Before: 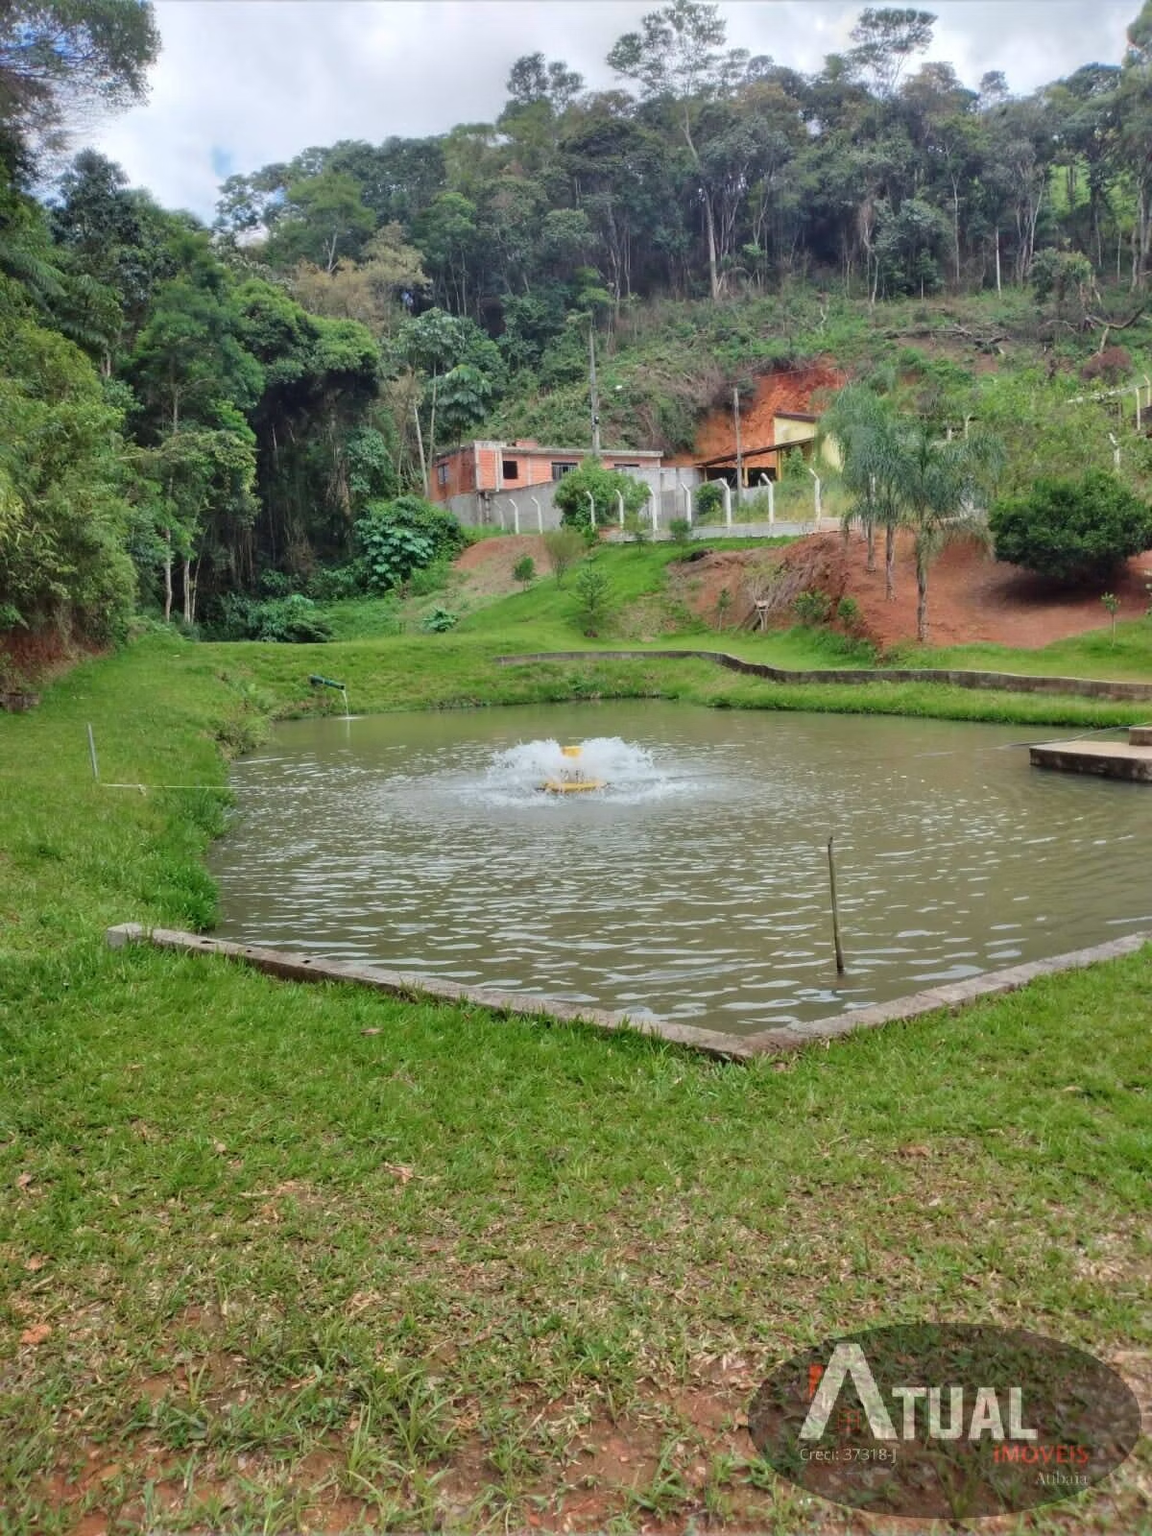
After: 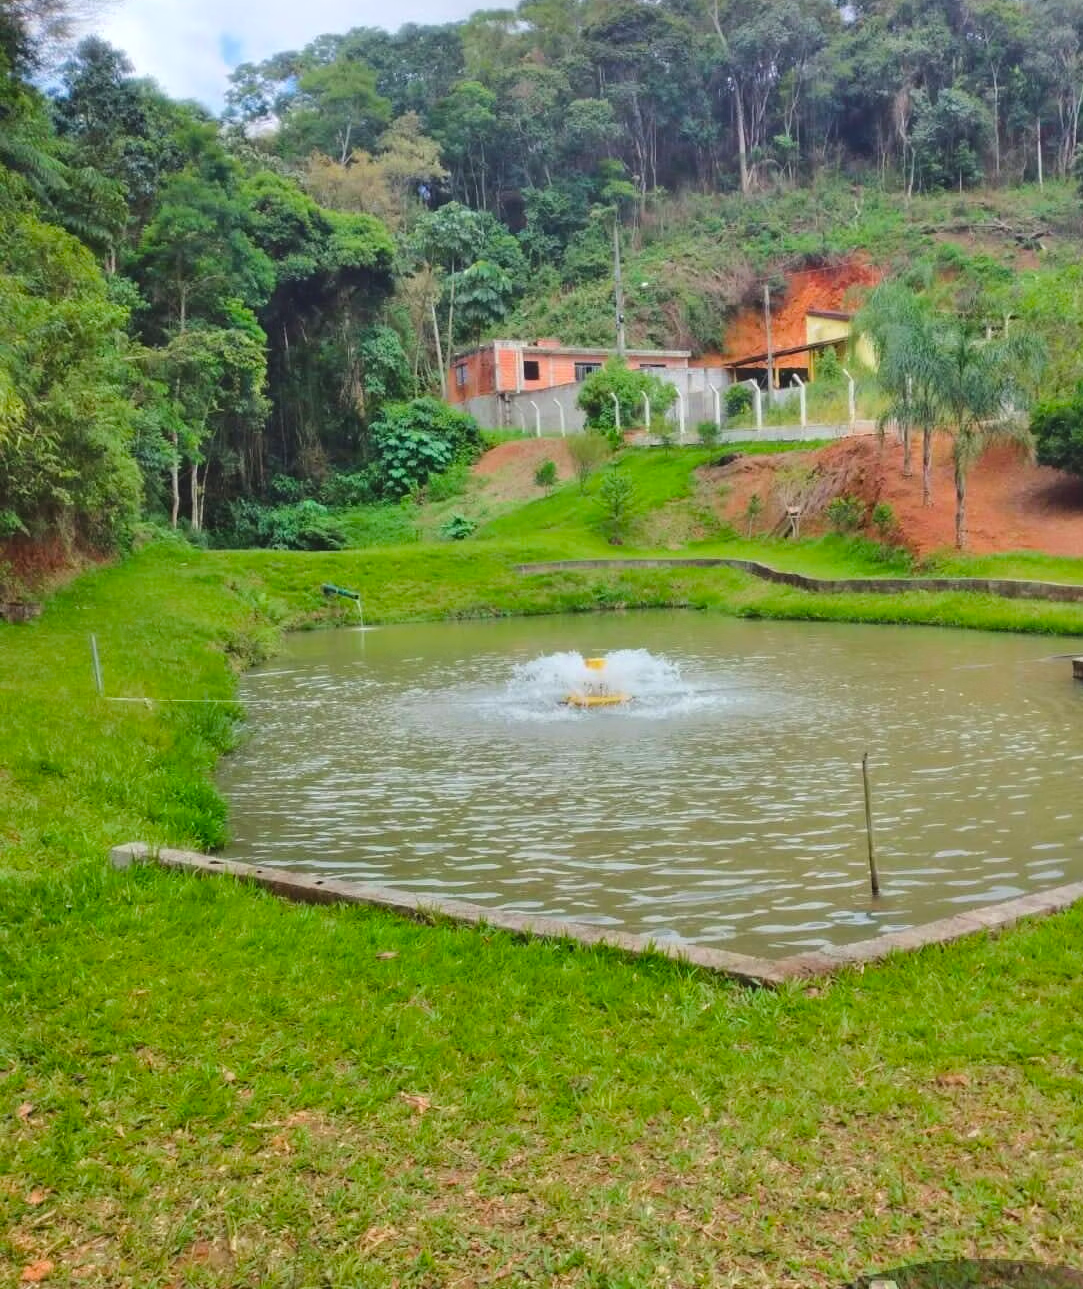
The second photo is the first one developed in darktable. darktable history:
color balance rgb: perceptual saturation grading › global saturation 25%, perceptual brilliance grading › mid-tones 10%, perceptual brilliance grading › shadows 15%, global vibrance 20%
crop: top 7.49%, right 9.717%, bottom 11.943%
exposure: black level correction -0.005, exposure 0.054 EV, compensate highlight preservation false
